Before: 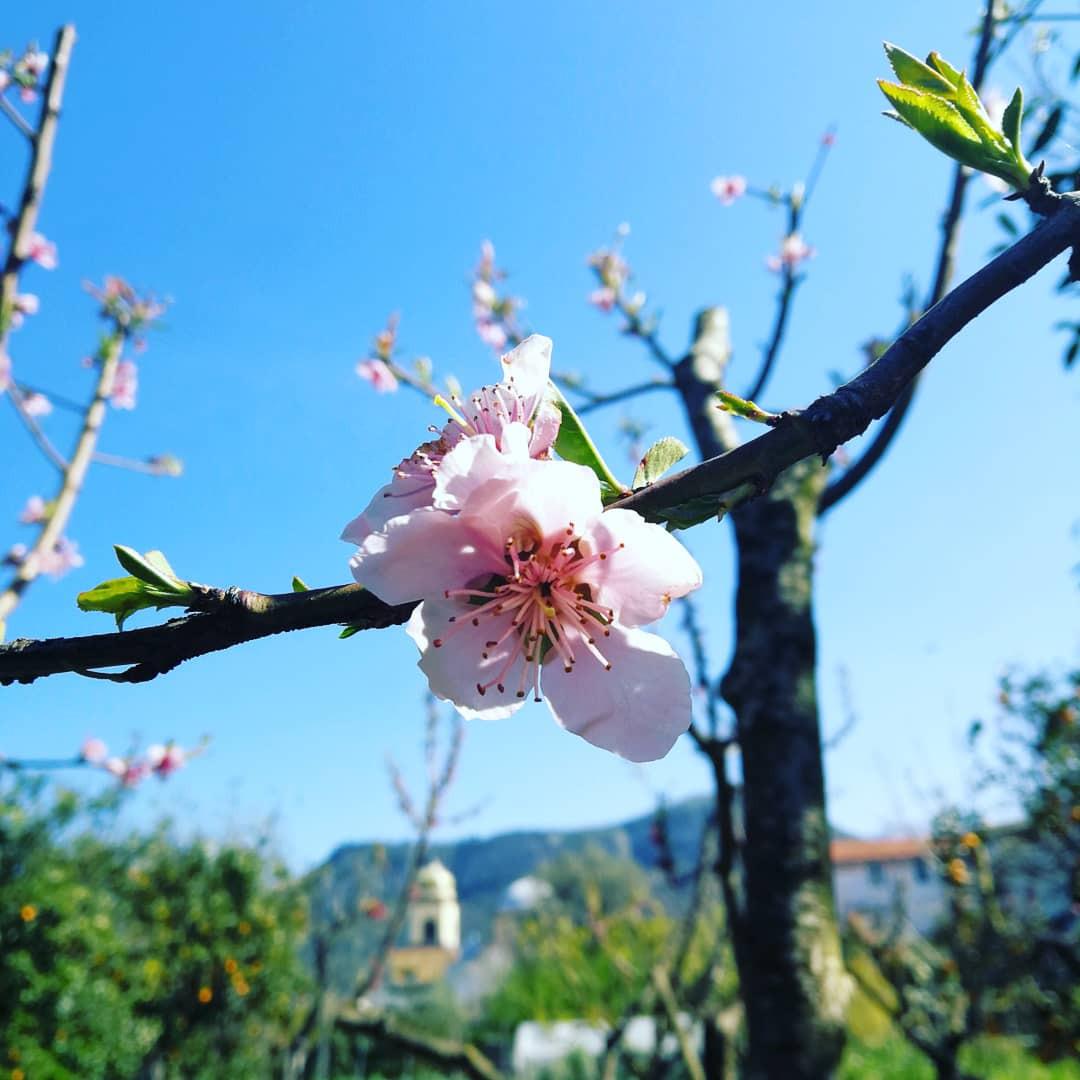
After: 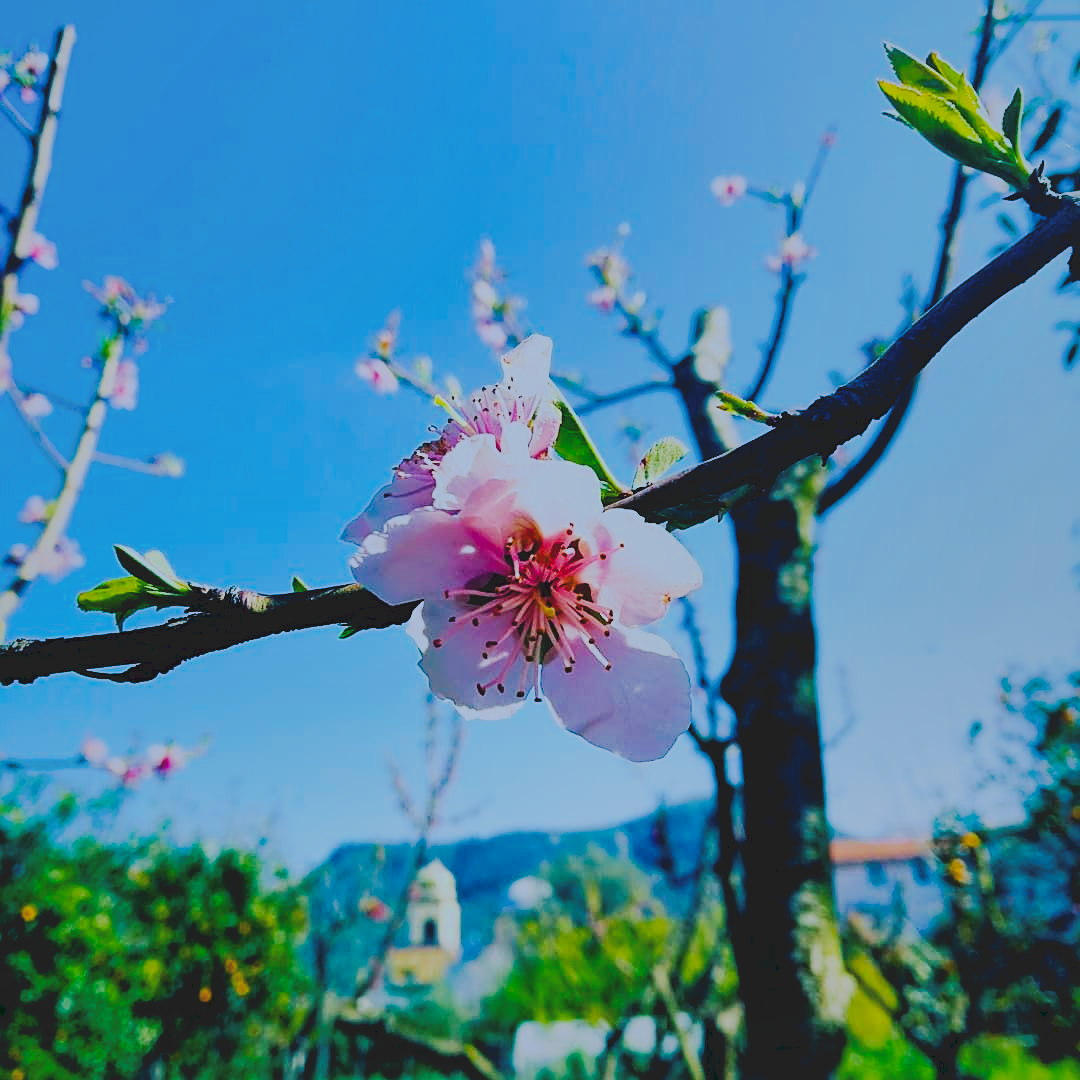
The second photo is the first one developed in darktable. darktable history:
filmic rgb: black relative exposure -9.22 EV, white relative exposure 6.77 EV, hardness 3.07, contrast 1.05
shadows and highlights: shadows 40, highlights -60
exposure: exposure 0.131 EV, compensate highlight preservation false
tone curve: curves: ch0 [(0, 0) (0.003, 0.096) (0.011, 0.096) (0.025, 0.098) (0.044, 0.099) (0.069, 0.106) (0.1, 0.128) (0.136, 0.153) (0.177, 0.186) (0.224, 0.218) (0.277, 0.265) (0.335, 0.316) (0.399, 0.374) (0.468, 0.445) (0.543, 0.526) (0.623, 0.605) (0.709, 0.681) (0.801, 0.758) (0.898, 0.819) (1, 1)], preserve colors none
color calibration: illuminant custom, x 0.368, y 0.373, temperature 4330.32 K
white balance: red 1, blue 1
color balance rgb: linear chroma grading › global chroma 9%, perceptual saturation grading › global saturation 36%, perceptual saturation grading › shadows 35%, perceptual brilliance grading › global brilliance 15%, perceptual brilliance grading › shadows -35%, global vibrance 15%
sharpen: on, module defaults
